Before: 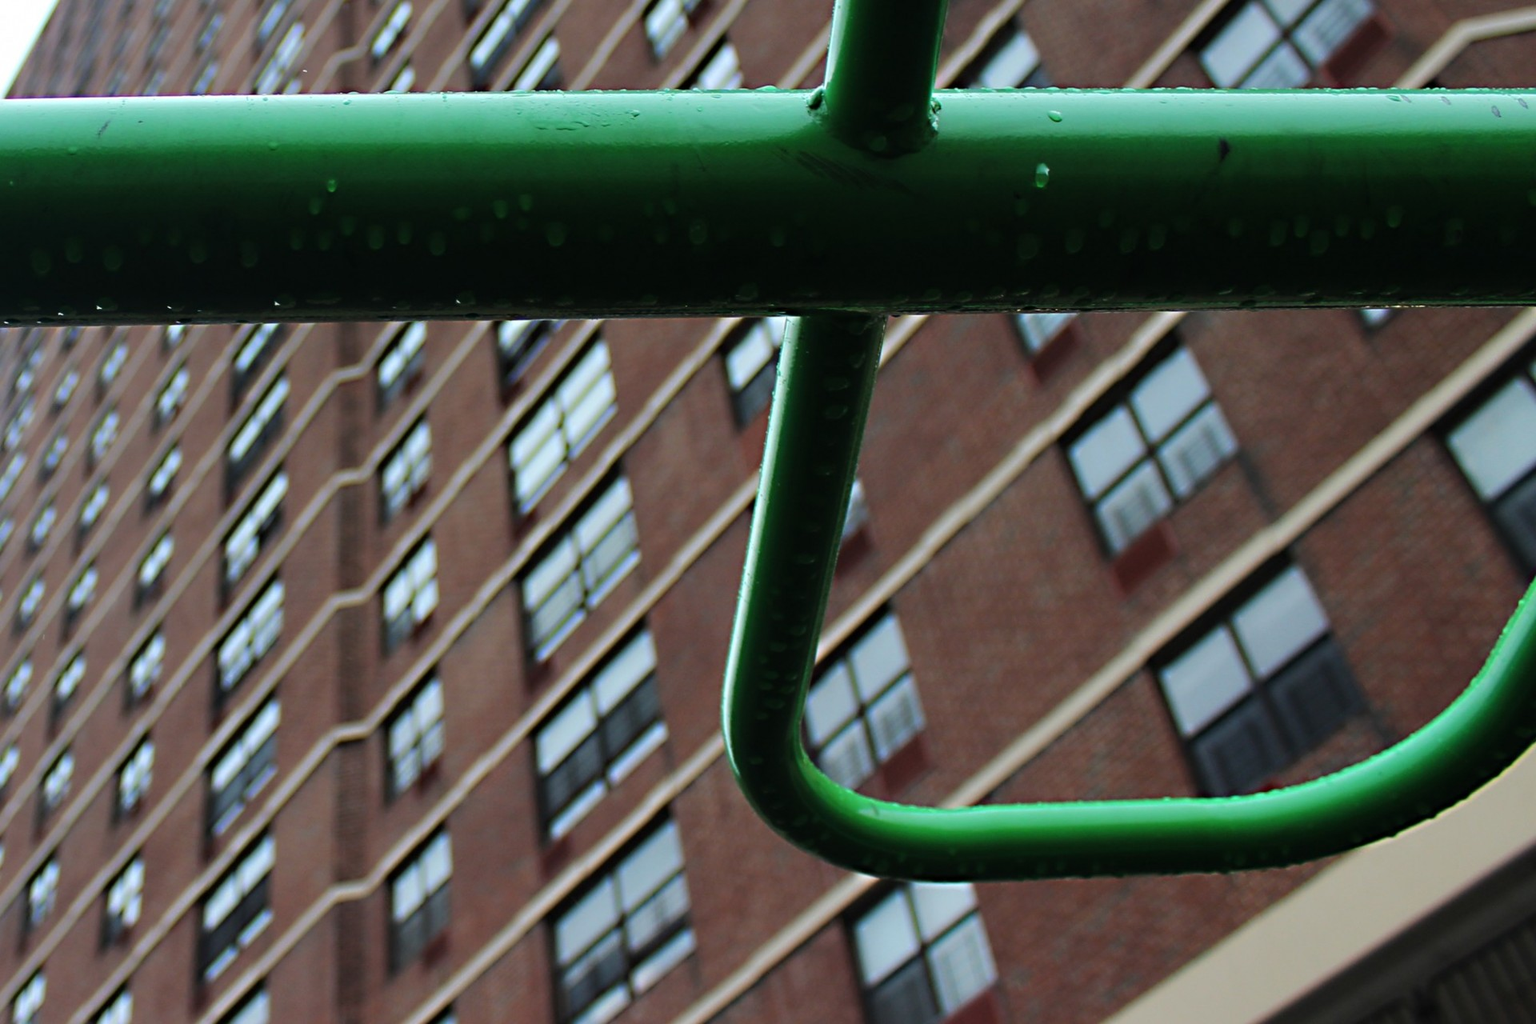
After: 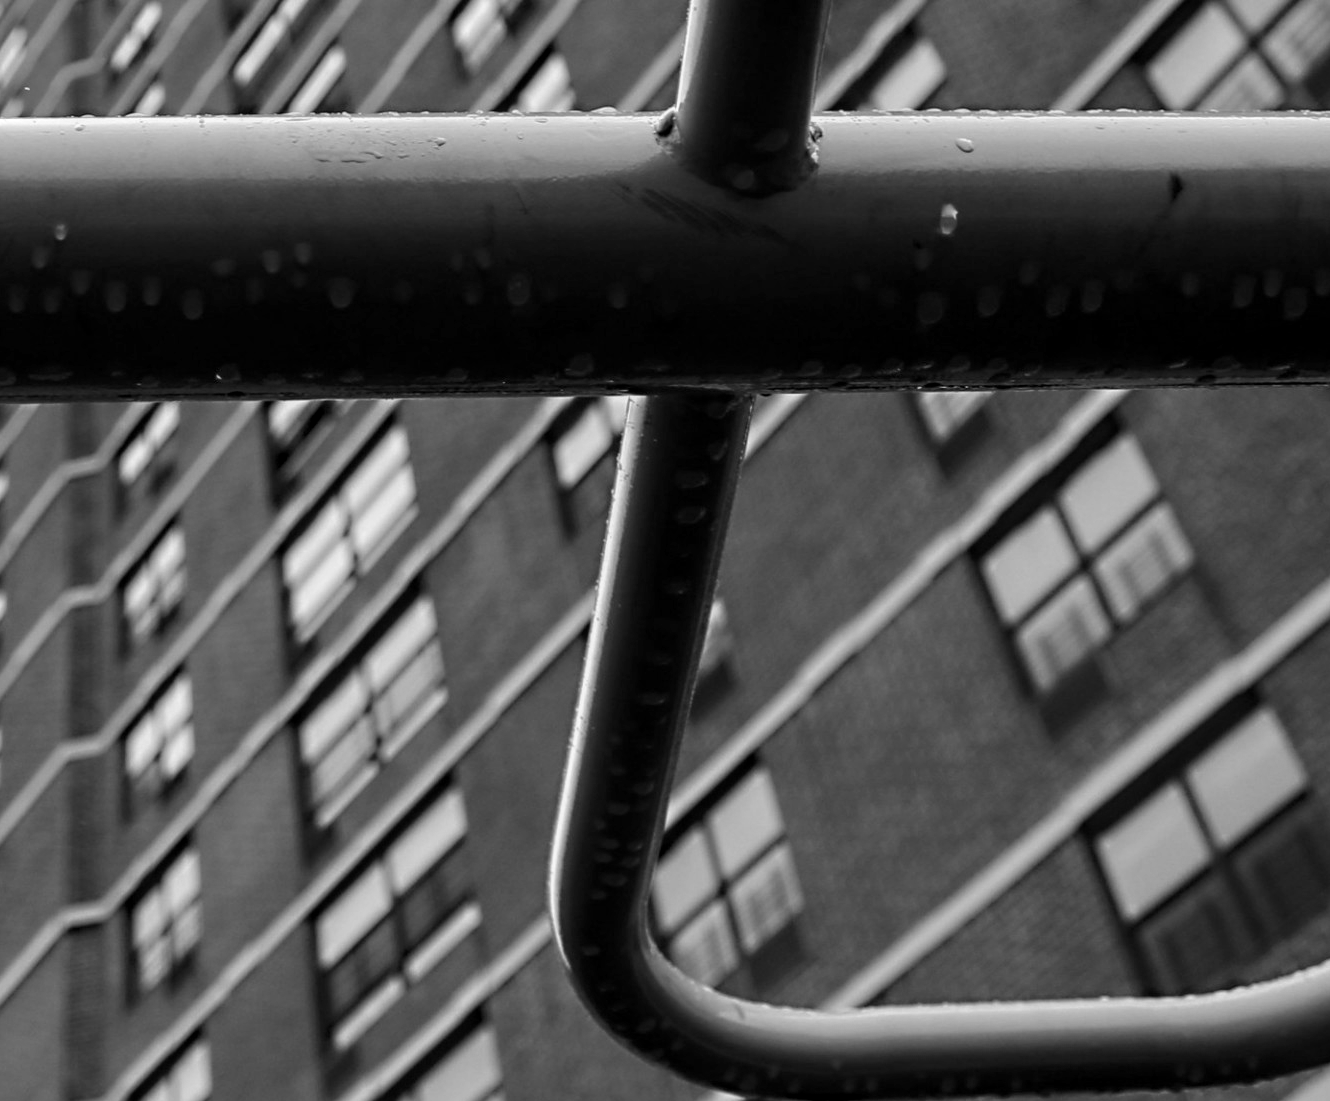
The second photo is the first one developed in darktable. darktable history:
crop: left 18.479%, right 12.2%, bottom 13.971%
base curve: preserve colors none
local contrast: on, module defaults
monochrome: a 16.01, b -2.65, highlights 0.52
